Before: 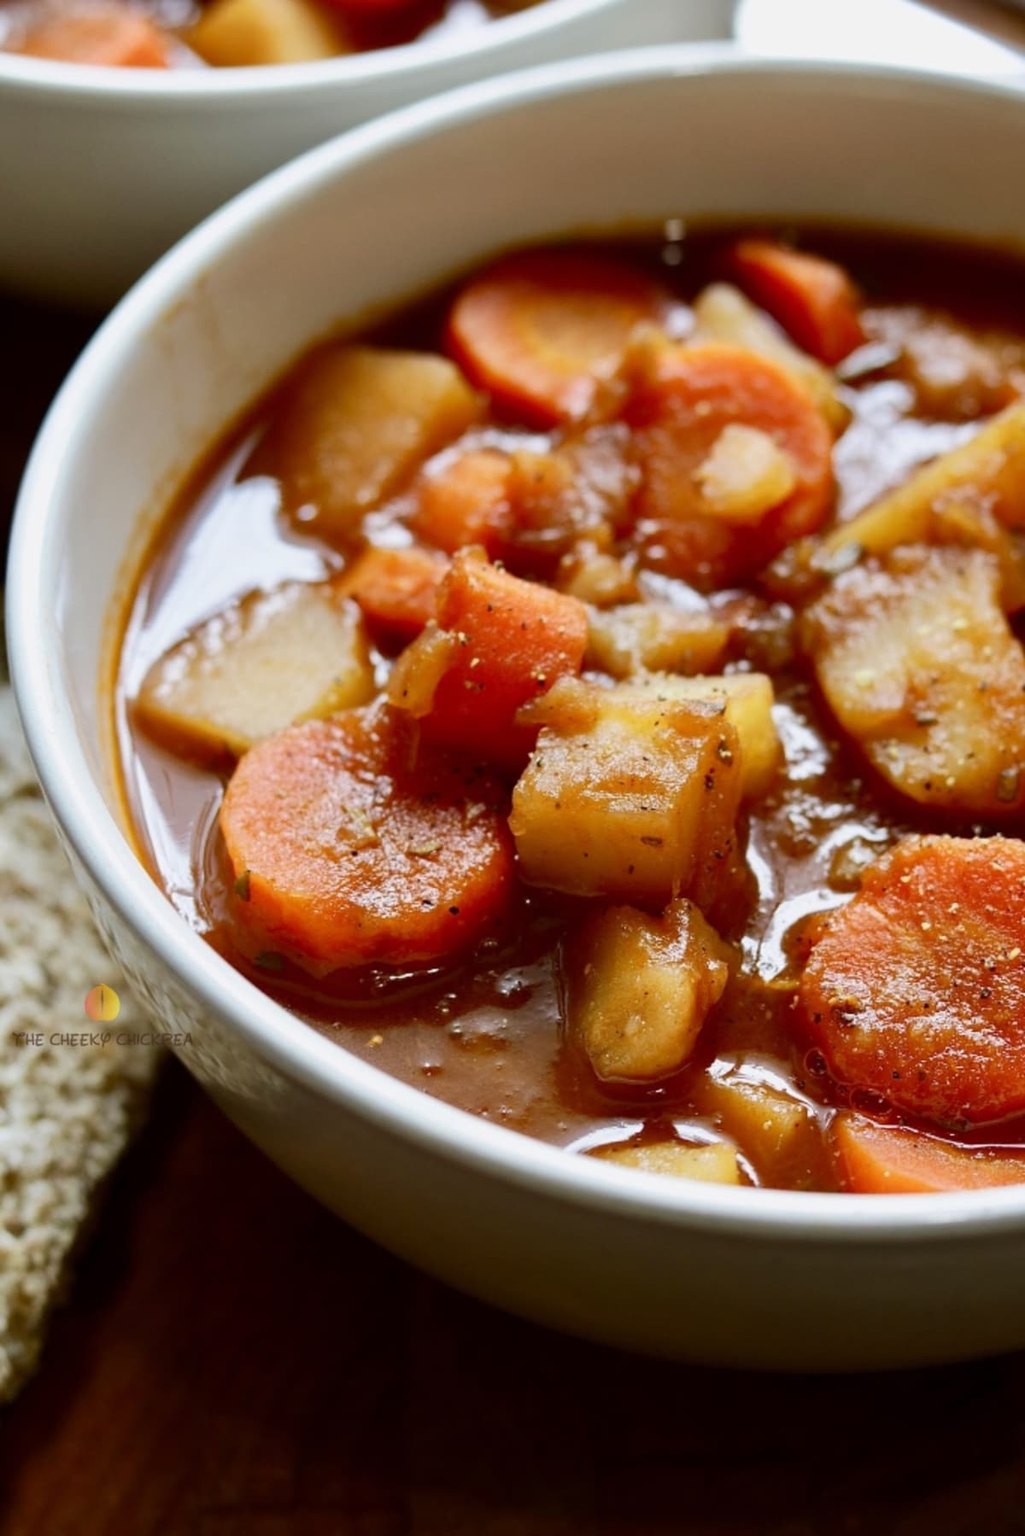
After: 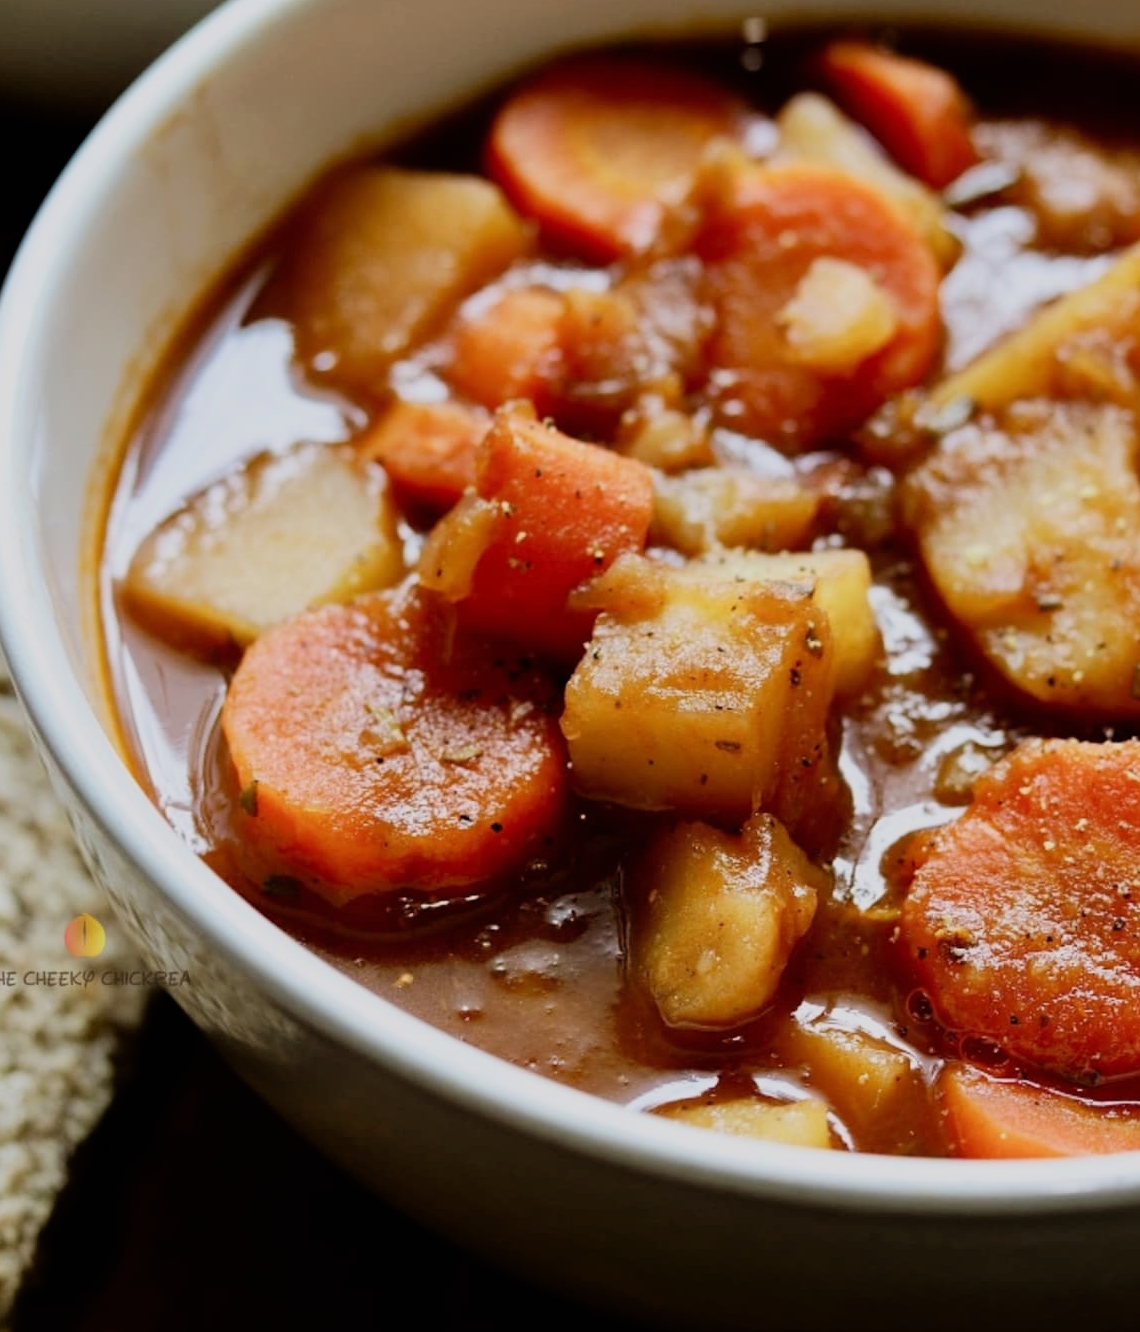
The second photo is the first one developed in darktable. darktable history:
crop and rotate: left 2.991%, top 13.302%, right 1.981%, bottom 12.636%
filmic rgb: black relative exposure -7.75 EV, white relative exposure 4.4 EV, threshold 3 EV, hardness 3.76, latitude 50%, contrast 1.1, color science v5 (2021), contrast in shadows safe, contrast in highlights safe, enable highlight reconstruction true
white balance: emerald 1
